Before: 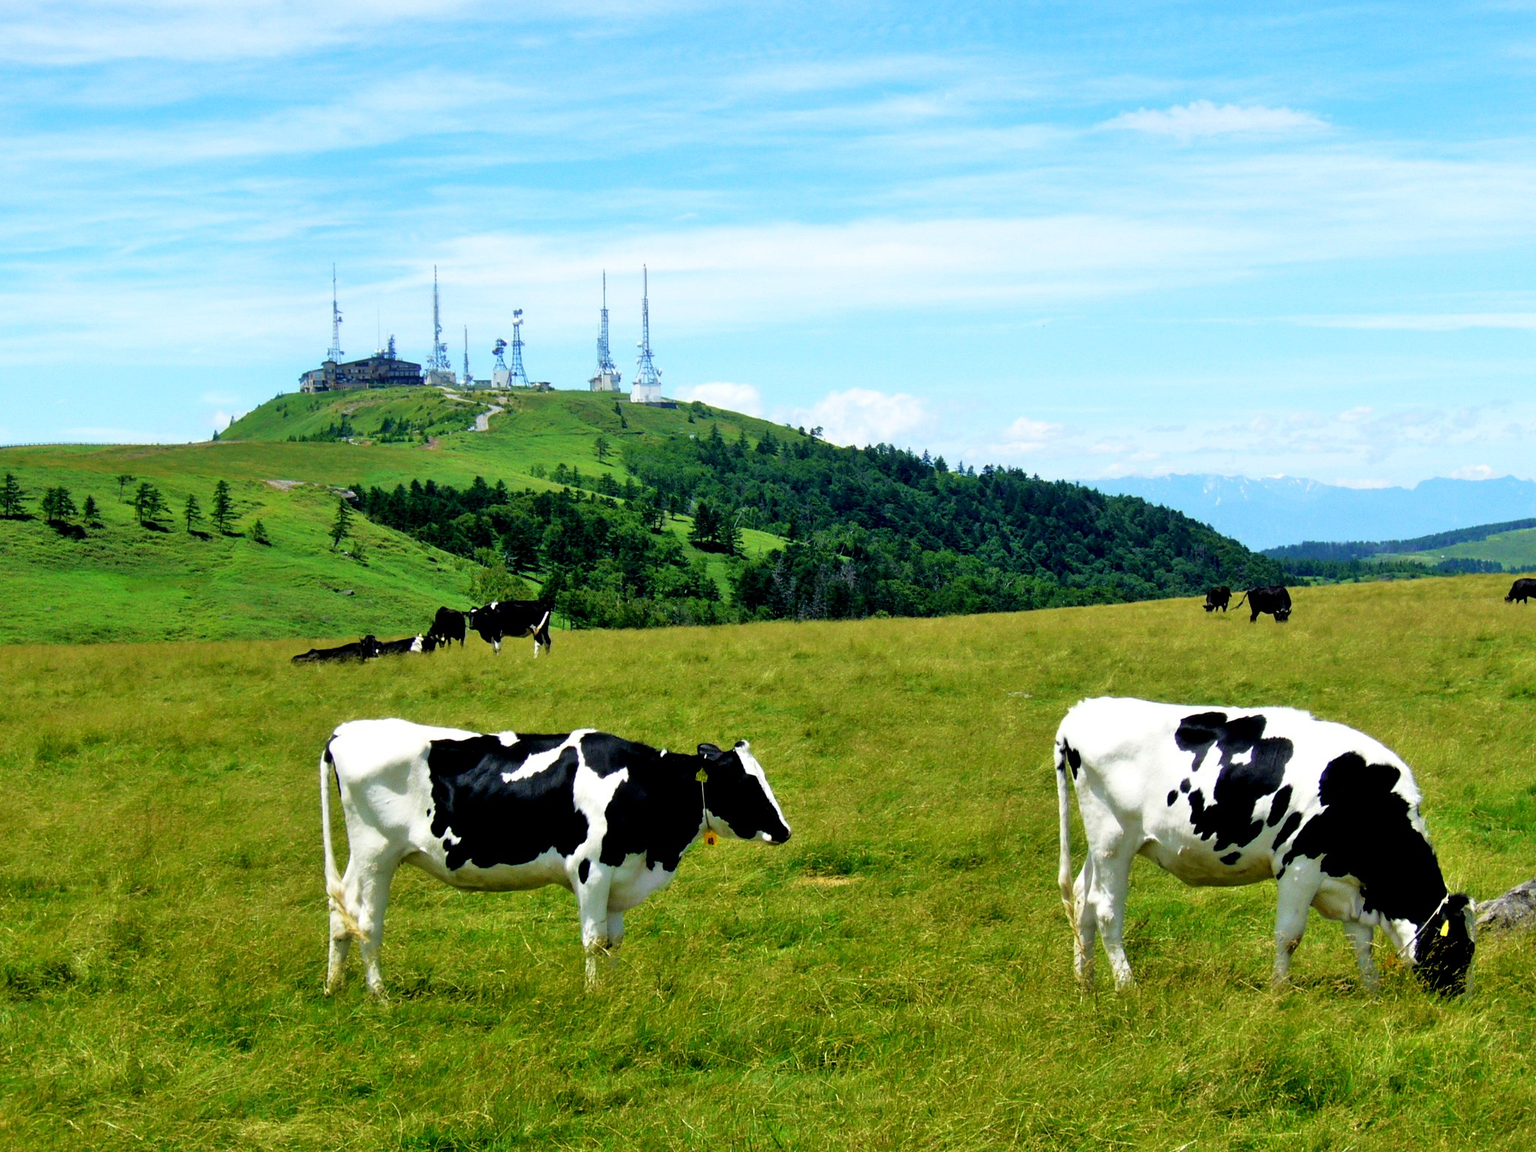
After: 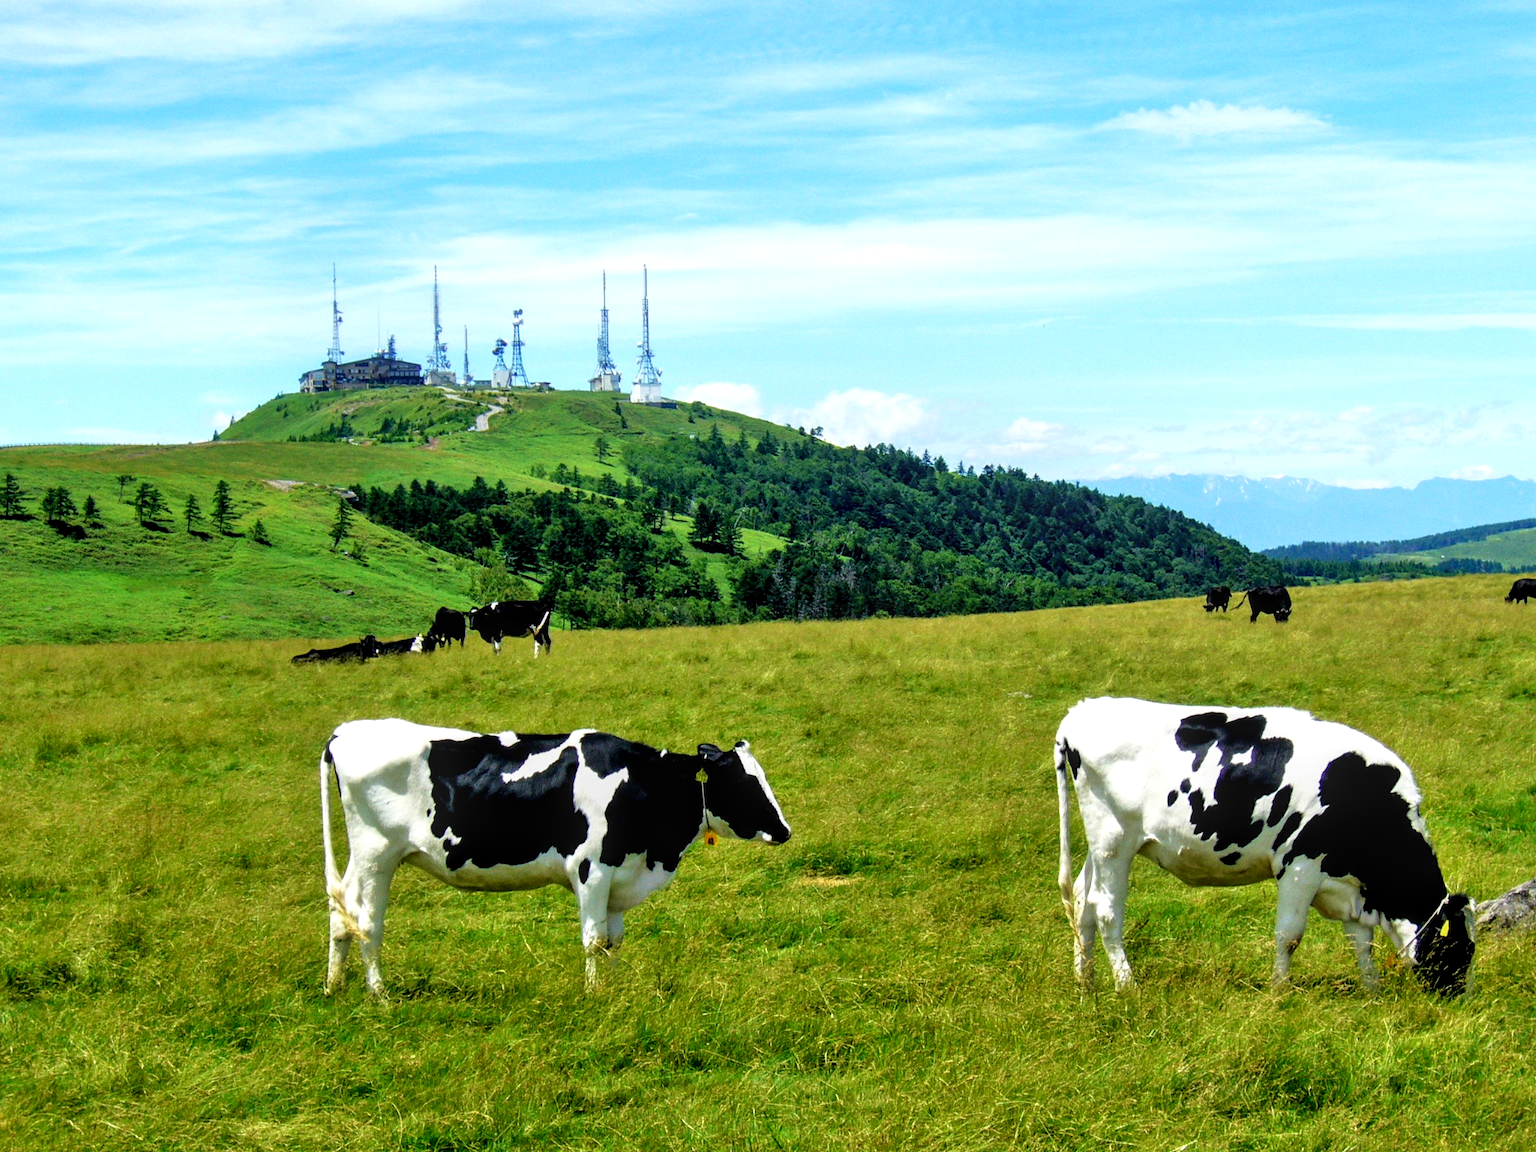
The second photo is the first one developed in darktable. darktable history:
local contrast: on, module defaults
levels: levels [0, 0.476, 0.951]
